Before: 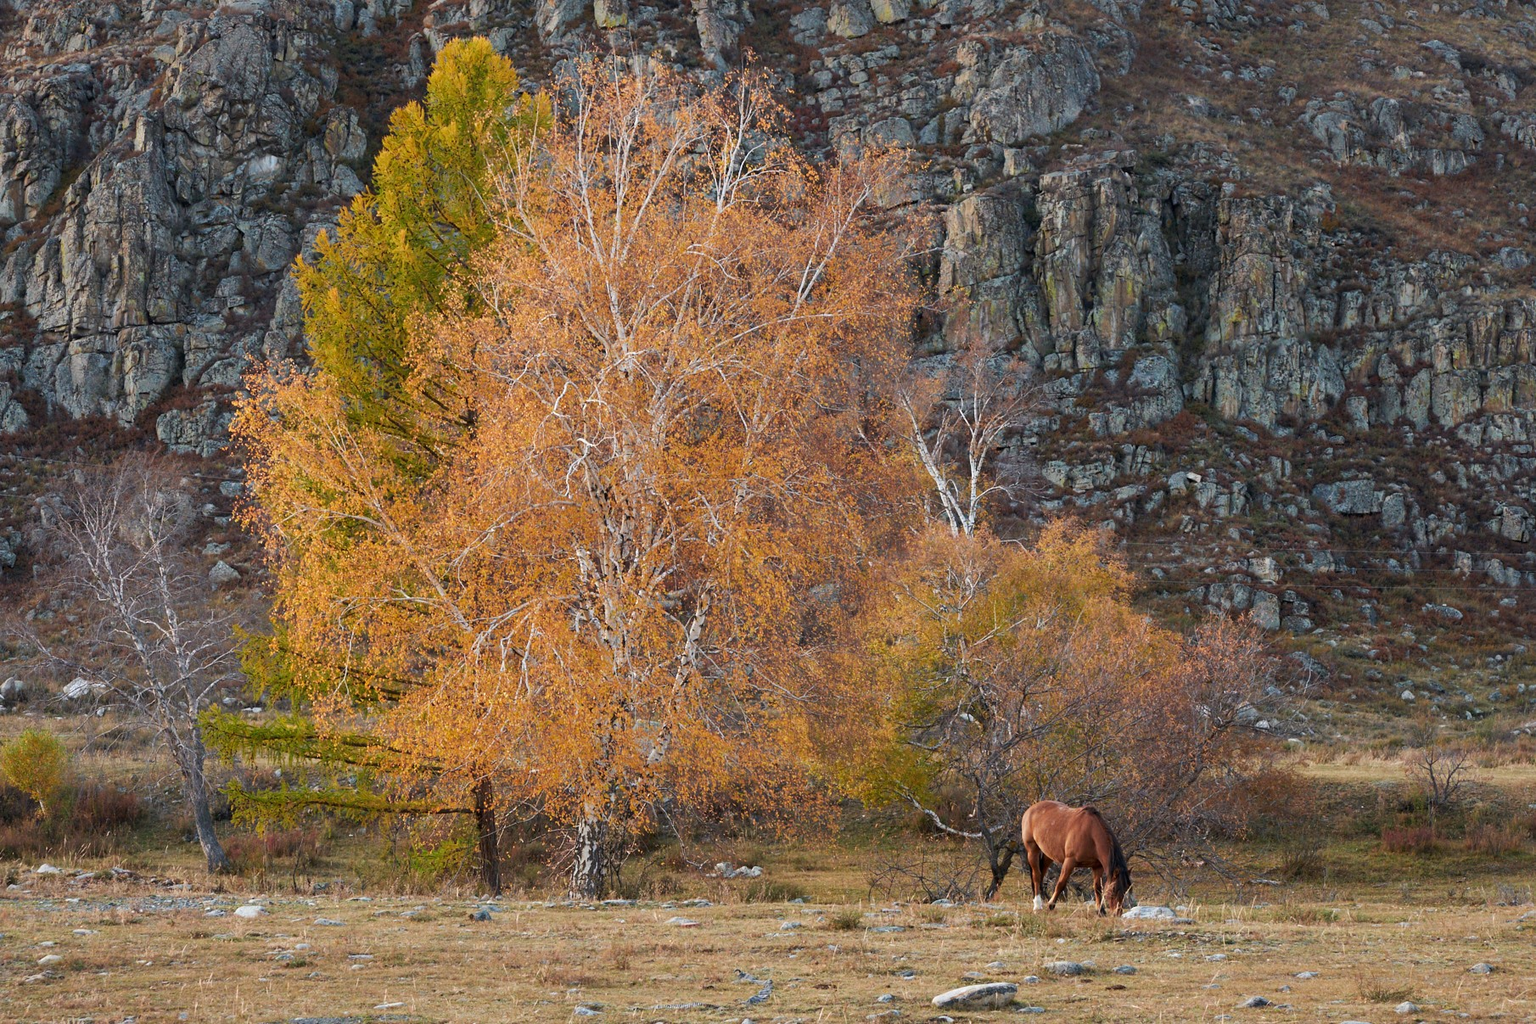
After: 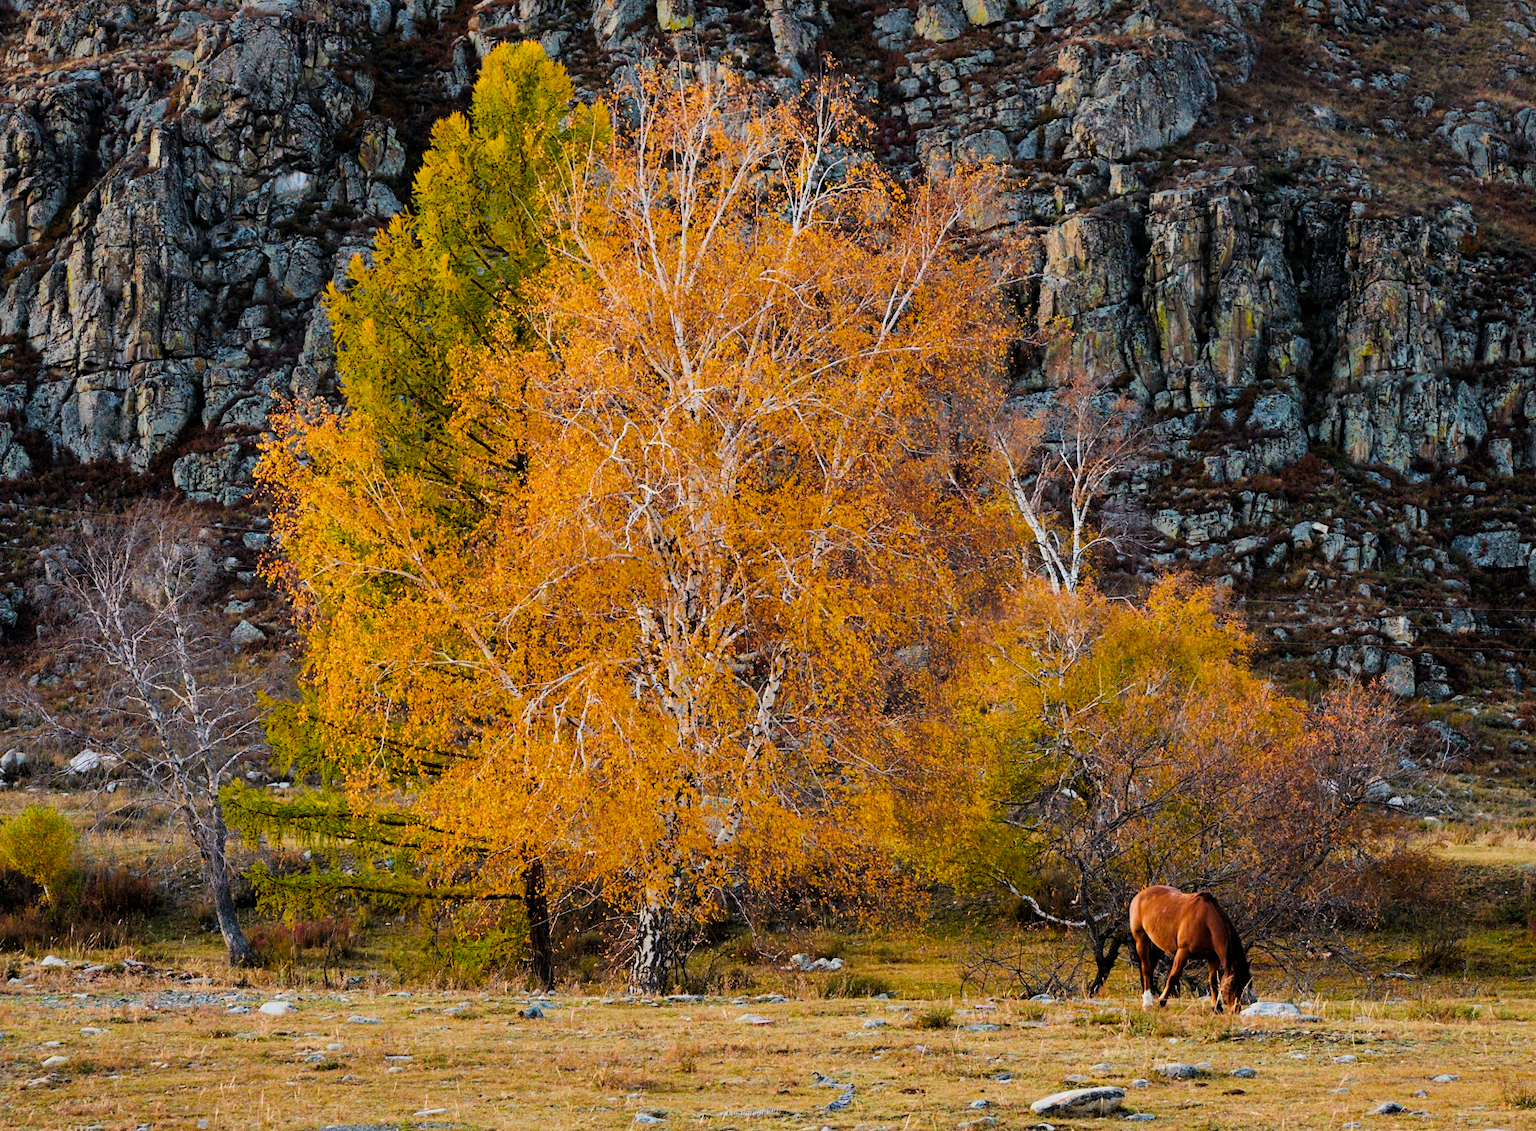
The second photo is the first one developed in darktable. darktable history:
color balance rgb: linear chroma grading › global chroma 15.498%, perceptual saturation grading › global saturation 29.36%, global vibrance 23.383%
filmic rgb: black relative exposure -5.08 EV, white relative exposure 3.5 EV, hardness 3.17, contrast 1.406, highlights saturation mix -48.62%
crop: right 9.516%, bottom 0.042%
